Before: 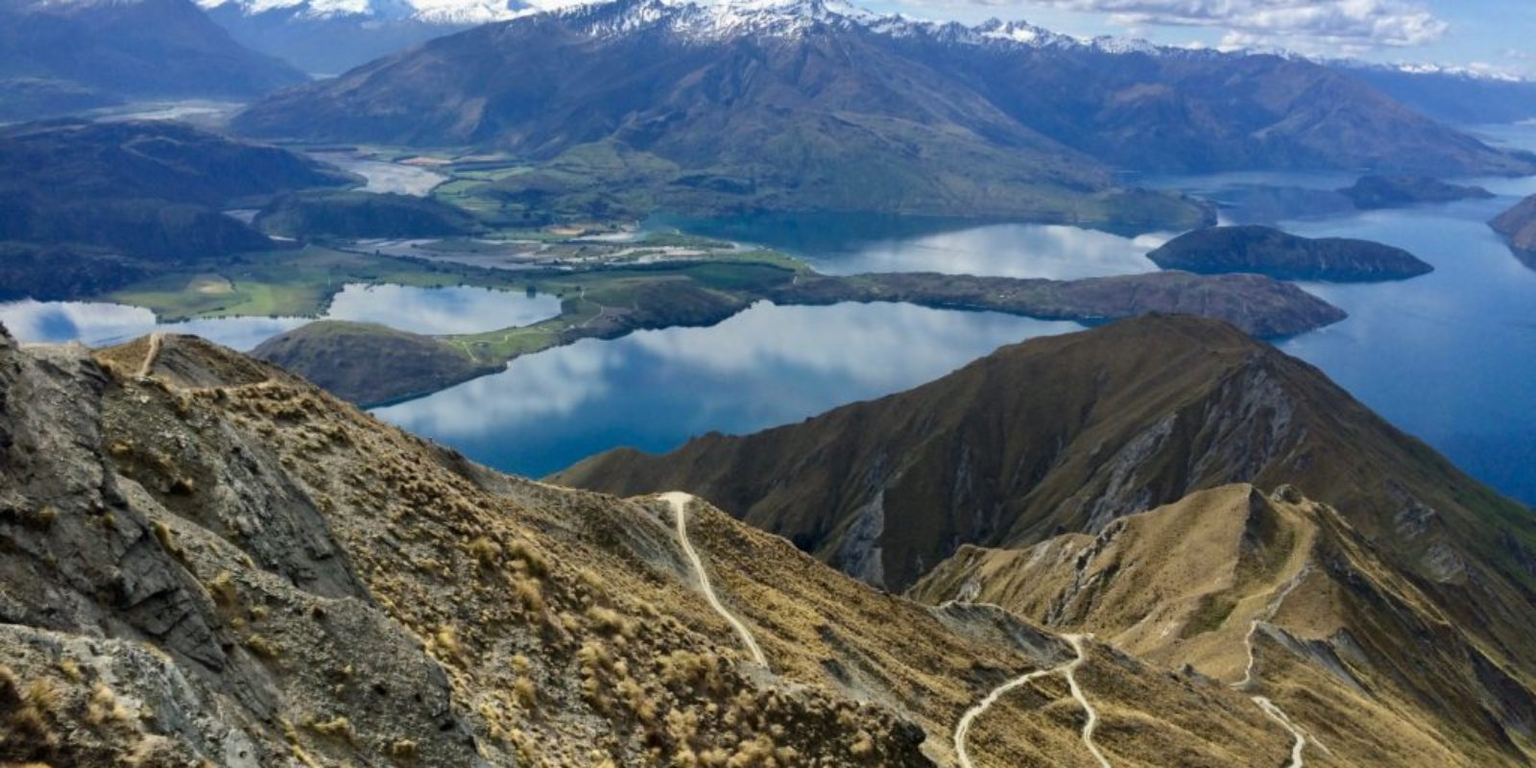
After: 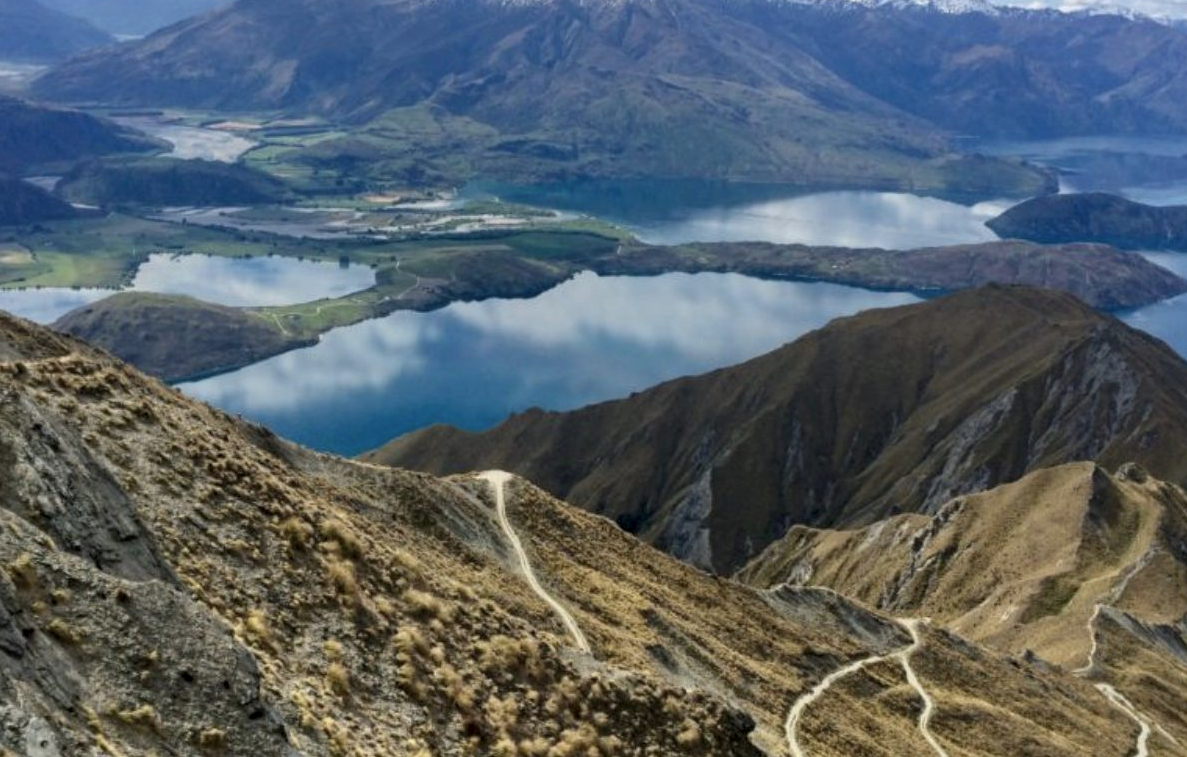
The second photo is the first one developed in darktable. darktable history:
contrast brightness saturation: saturation -0.1
local contrast: highlights 100%, shadows 100%, detail 120%, midtone range 0.2
crop and rotate: left 13.15%, top 5.251%, right 12.609%
